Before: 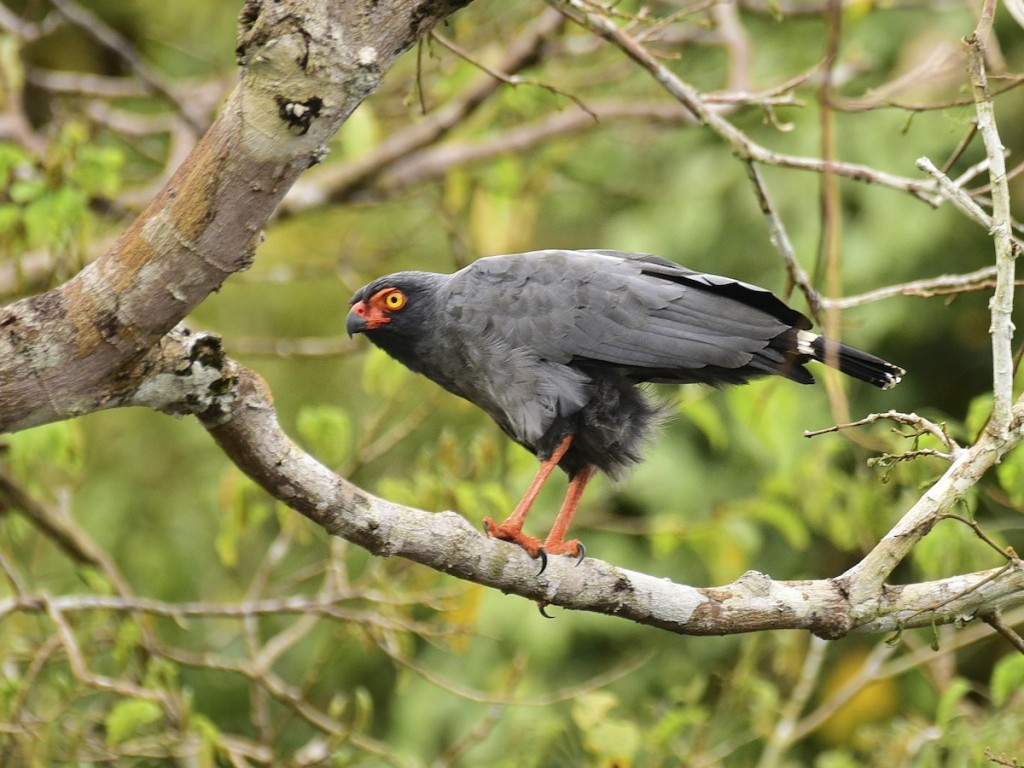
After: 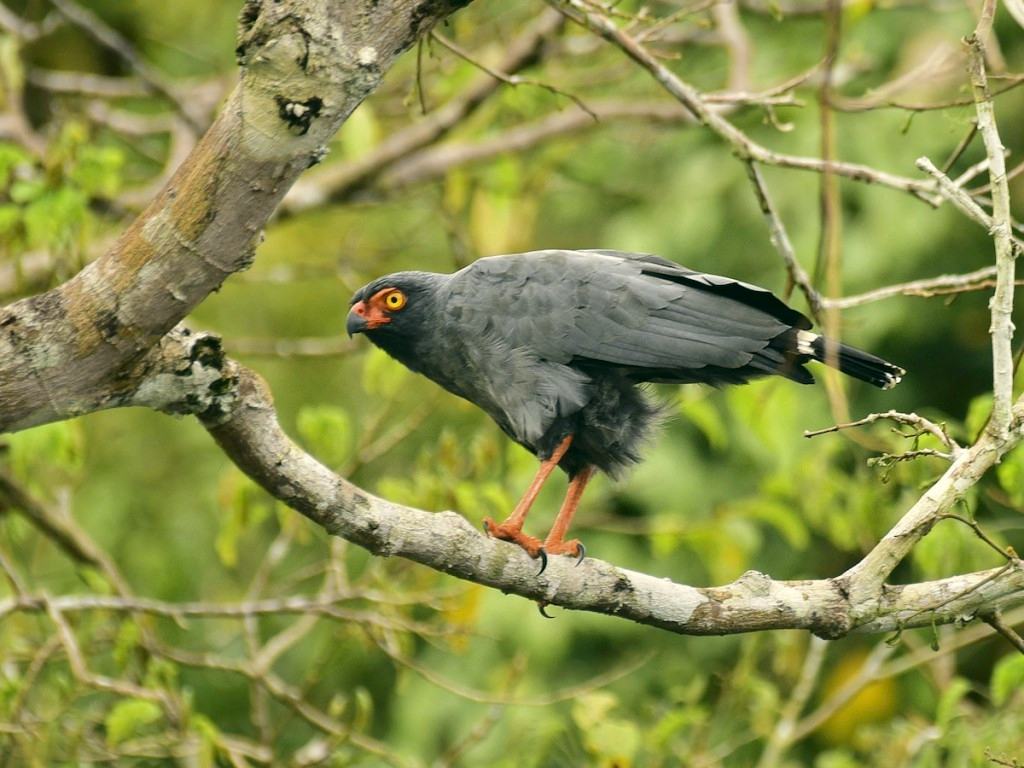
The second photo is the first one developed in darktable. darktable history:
color correction: highlights a* -0.428, highlights b* 9.54, shadows a* -9.28, shadows b* 0.472
